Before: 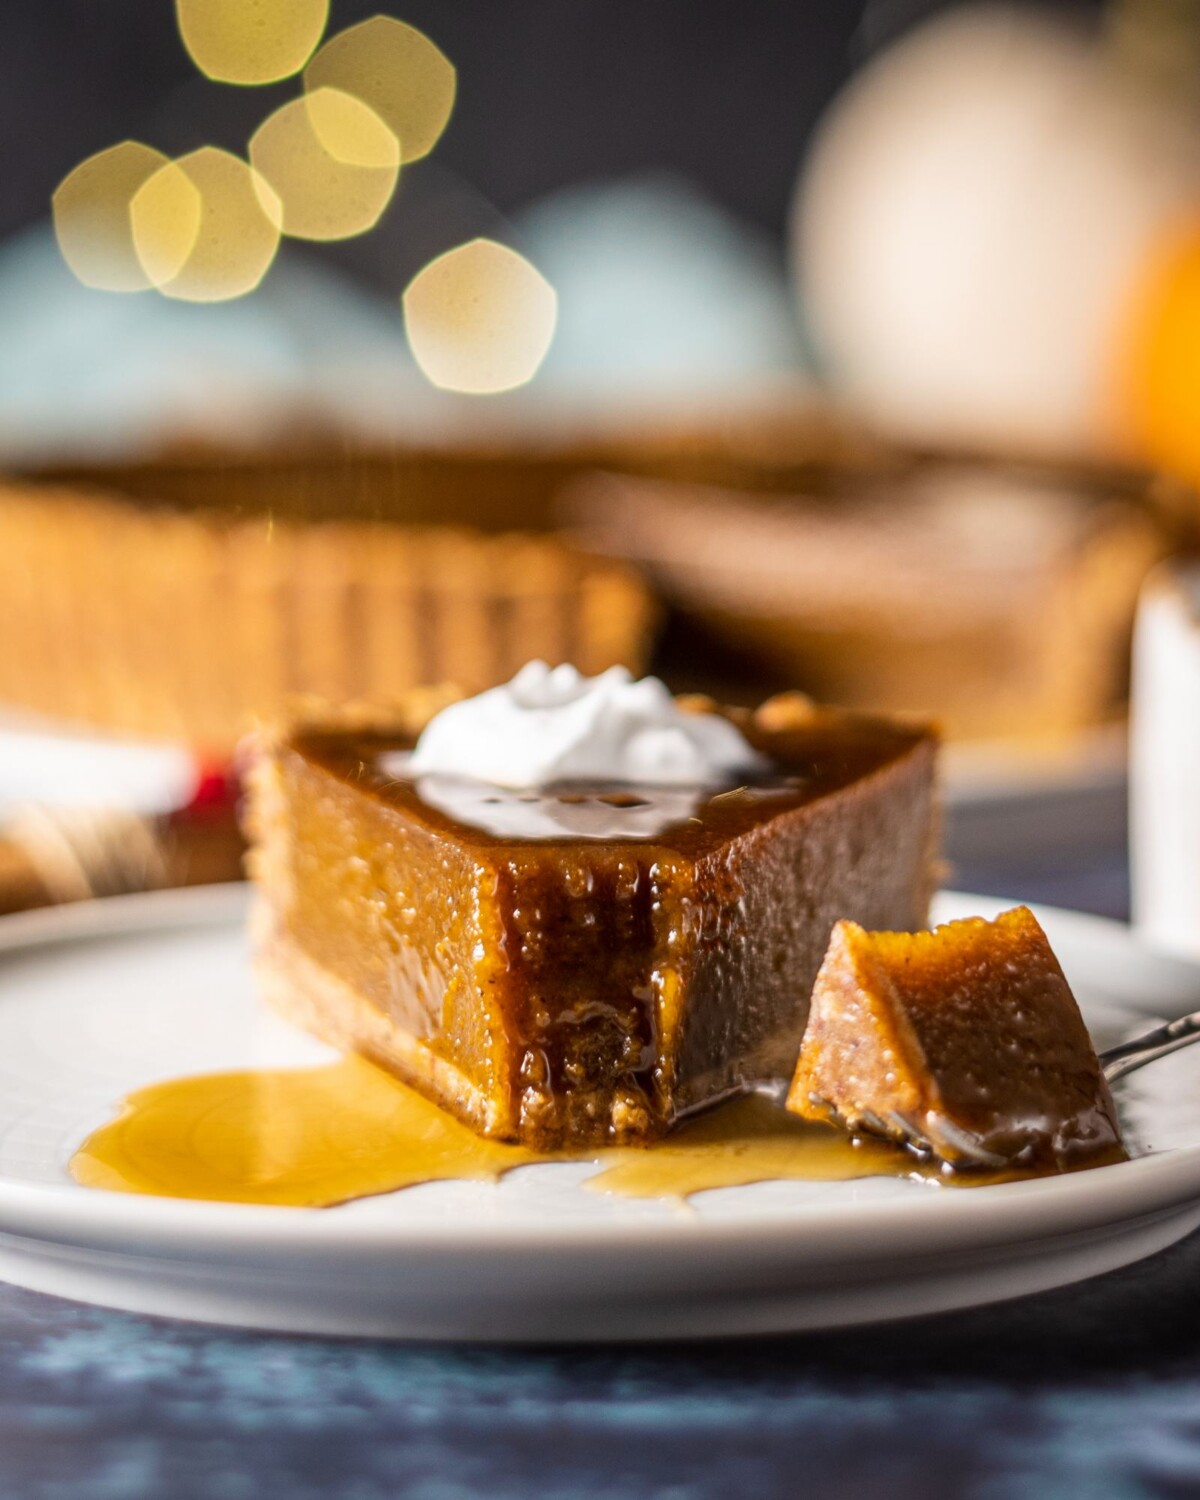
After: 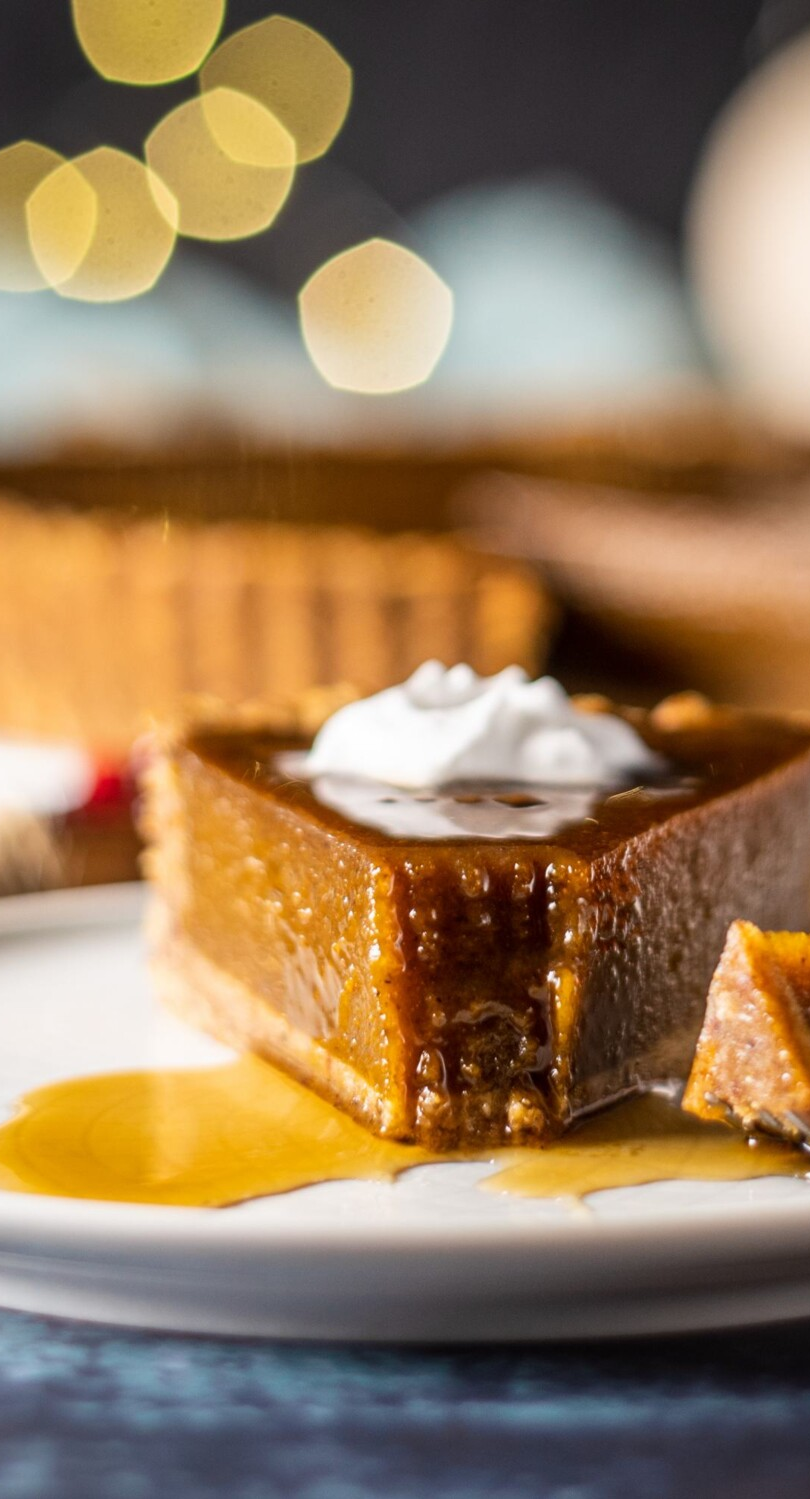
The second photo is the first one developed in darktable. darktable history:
crop and rotate: left 8.735%, right 23.704%
